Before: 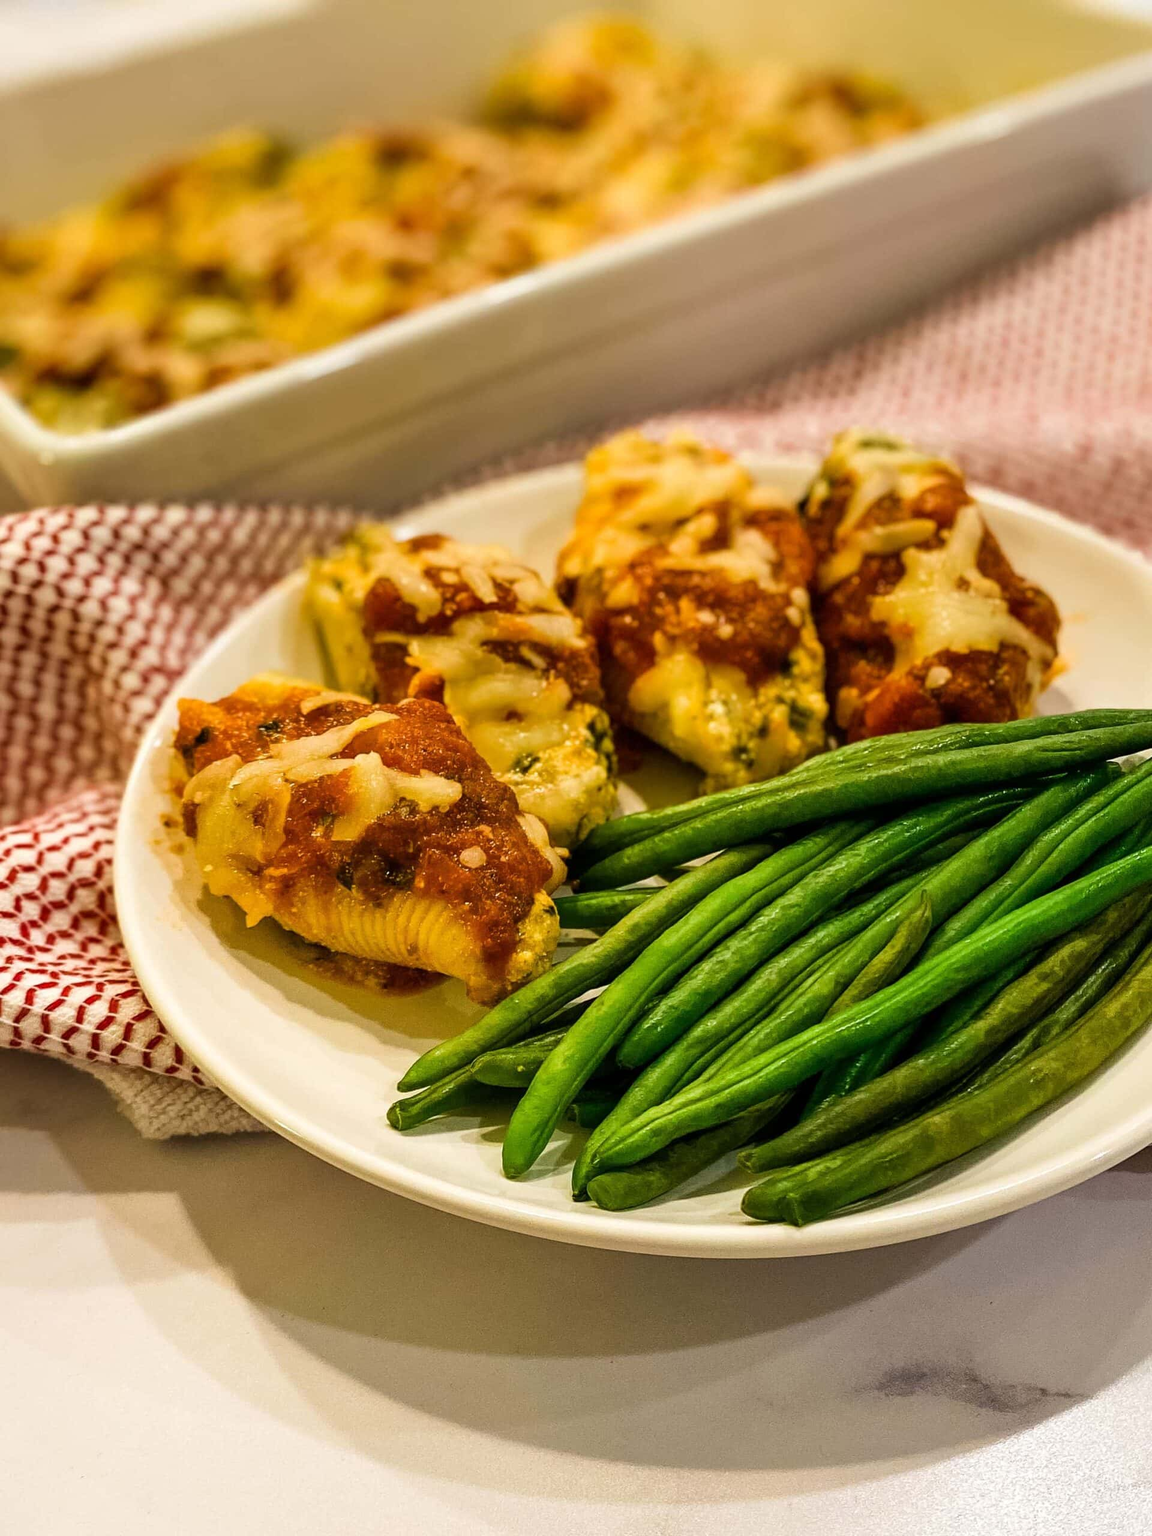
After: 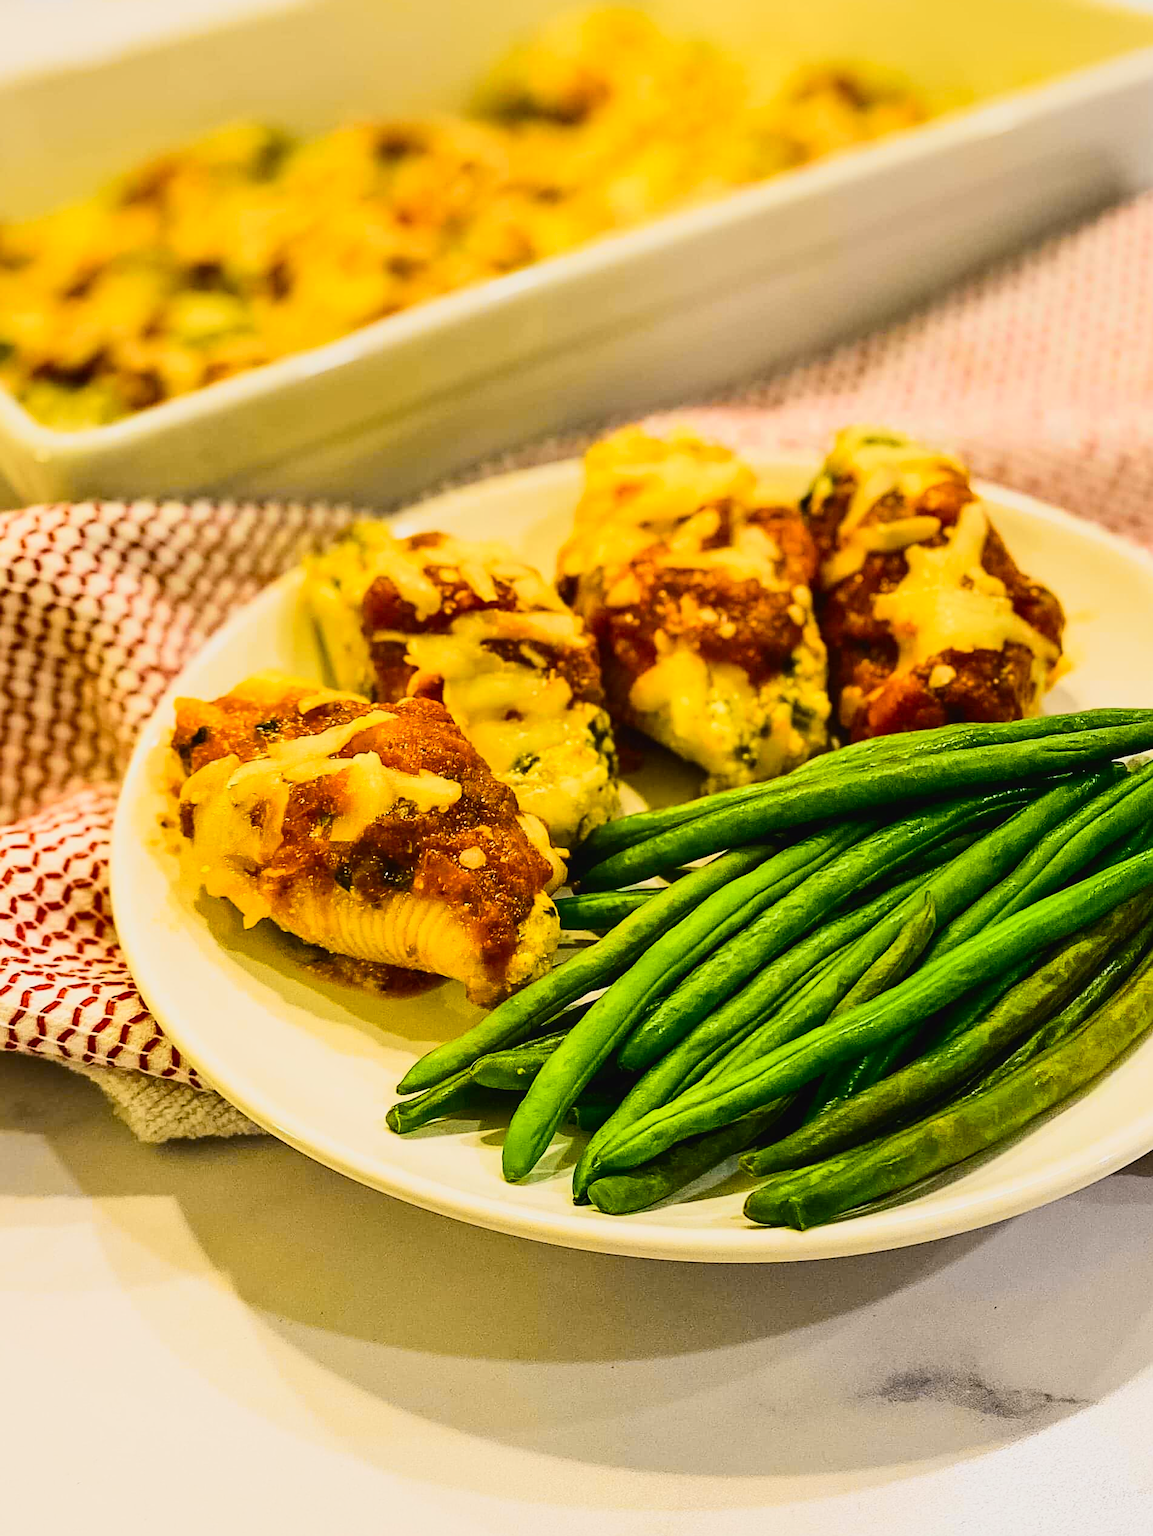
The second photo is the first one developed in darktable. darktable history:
sharpen: on, module defaults
crop: left 0.434%, top 0.485%, right 0.244%, bottom 0.386%
tone curve: curves: ch0 [(0, 0.021) (0.104, 0.093) (0.236, 0.234) (0.456, 0.566) (0.647, 0.78) (0.864, 0.9) (1, 0.932)]; ch1 [(0, 0) (0.353, 0.344) (0.43, 0.401) (0.479, 0.476) (0.502, 0.504) (0.544, 0.534) (0.566, 0.566) (0.612, 0.621) (0.657, 0.679) (1, 1)]; ch2 [(0, 0) (0.34, 0.314) (0.434, 0.43) (0.5, 0.498) (0.528, 0.536) (0.56, 0.576) (0.595, 0.638) (0.644, 0.729) (1, 1)], color space Lab, independent channels, preserve colors none
